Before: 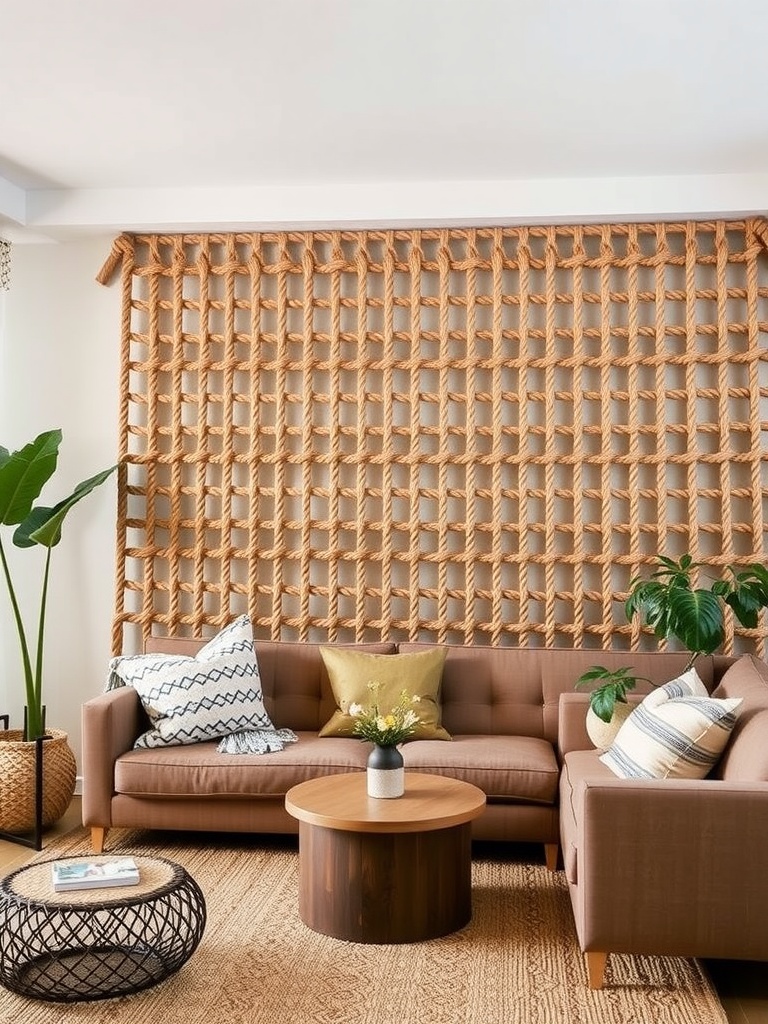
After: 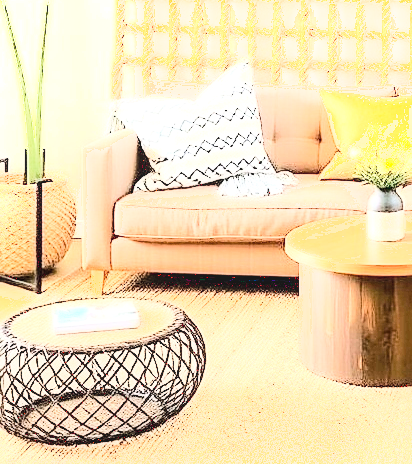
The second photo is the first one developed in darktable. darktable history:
crop and rotate: top 54.411%, right 46.248%, bottom 0.219%
sharpen: on, module defaults
shadows and highlights: highlights 69.69, soften with gaussian
base curve: curves: ch0 [(0, 0.003) (0.001, 0.002) (0.006, 0.004) (0.02, 0.022) (0.048, 0.086) (0.094, 0.234) (0.162, 0.431) (0.258, 0.629) (0.385, 0.8) (0.548, 0.918) (0.751, 0.988) (1, 1)]
local contrast: on, module defaults
exposure: black level correction 0.001, exposure 1.399 EV, compensate exposure bias true, compensate highlight preservation false
